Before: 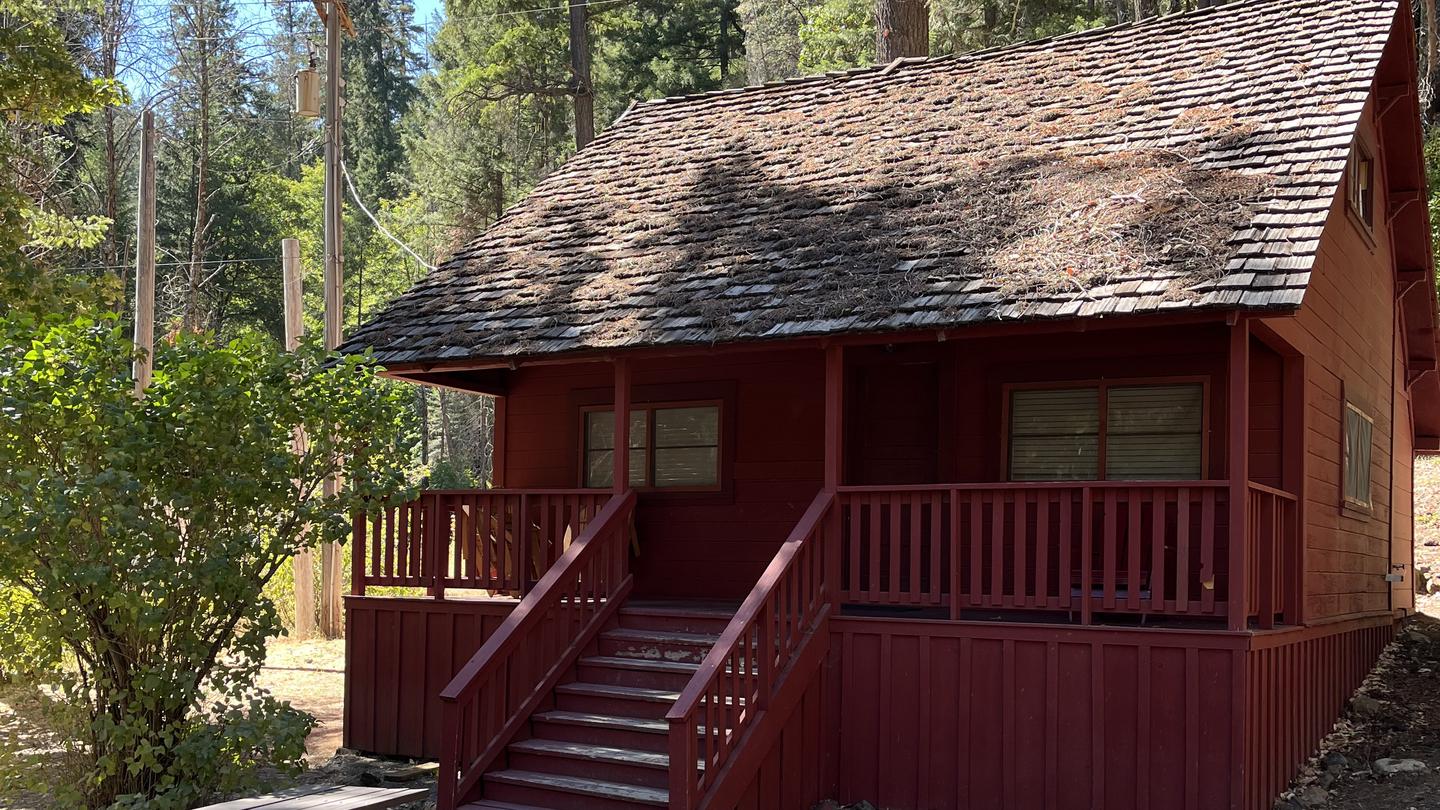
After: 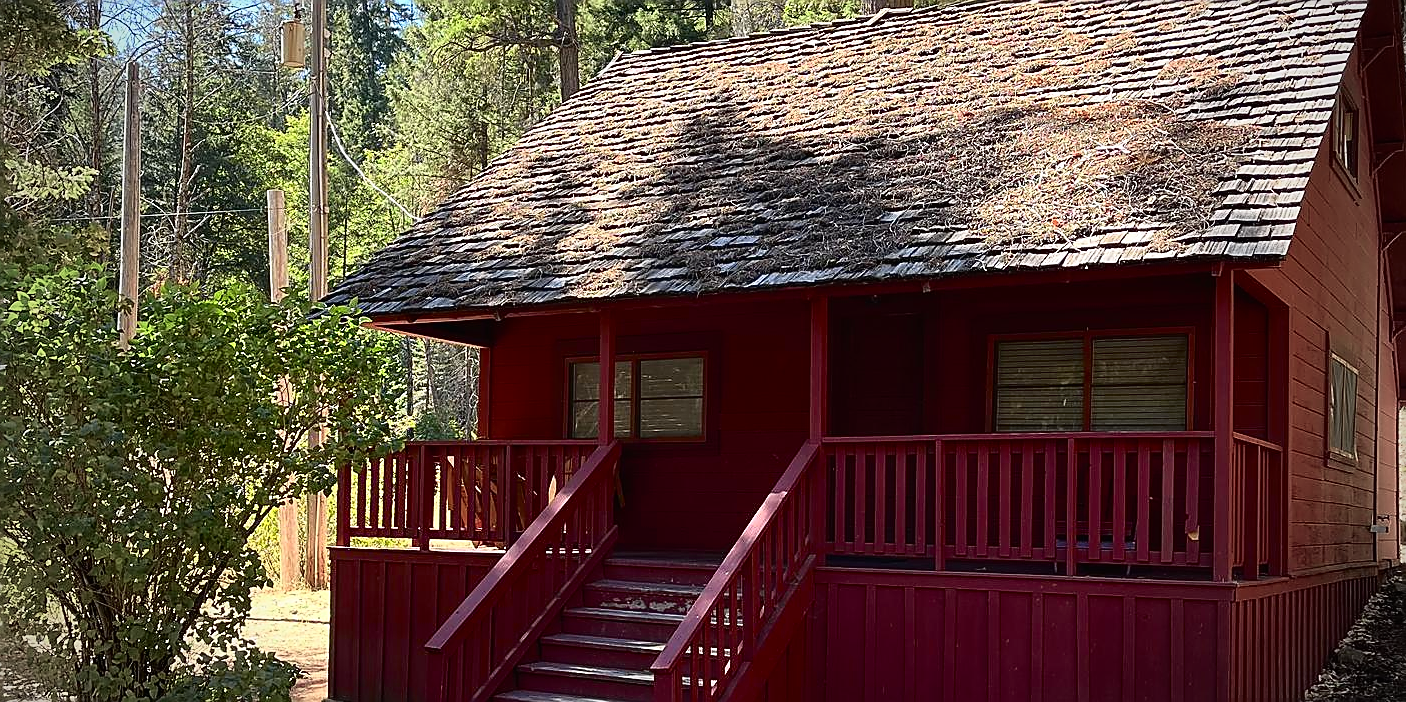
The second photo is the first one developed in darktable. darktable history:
crop: left 1.048%, top 6.135%, right 1.267%, bottom 7.108%
tone curve: curves: ch0 [(0, 0.01) (0.037, 0.032) (0.131, 0.108) (0.275, 0.286) (0.483, 0.517) (0.61, 0.661) (0.697, 0.768) (0.797, 0.876) (0.888, 0.952) (0.997, 0.995)]; ch1 [(0, 0) (0.312, 0.262) (0.425, 0.402) (0.5, 0.5) (0.527, 0.532) (0.556, 0.585) (0.683, 0.706) (0.746, 0.77) (1, 1)]; ch2 [(0, 0) (0.223, 0.185) (0.333, 0.284) (0.432, 0.4) (0.502, 0.502) (0.525, 0.527) (0.545, 0.564) (0.587, 0.613) (0.636, 0.654) (0.711, 0.729) (0.845, 0.855) (0.998, 0.977)], color space Lab, independent channels, preserve colors none
vignetting: fall-off start 66.99%, width/height ratio 1.017
sharpen: radius 1.428, amount 1.266, threshold 0.758
